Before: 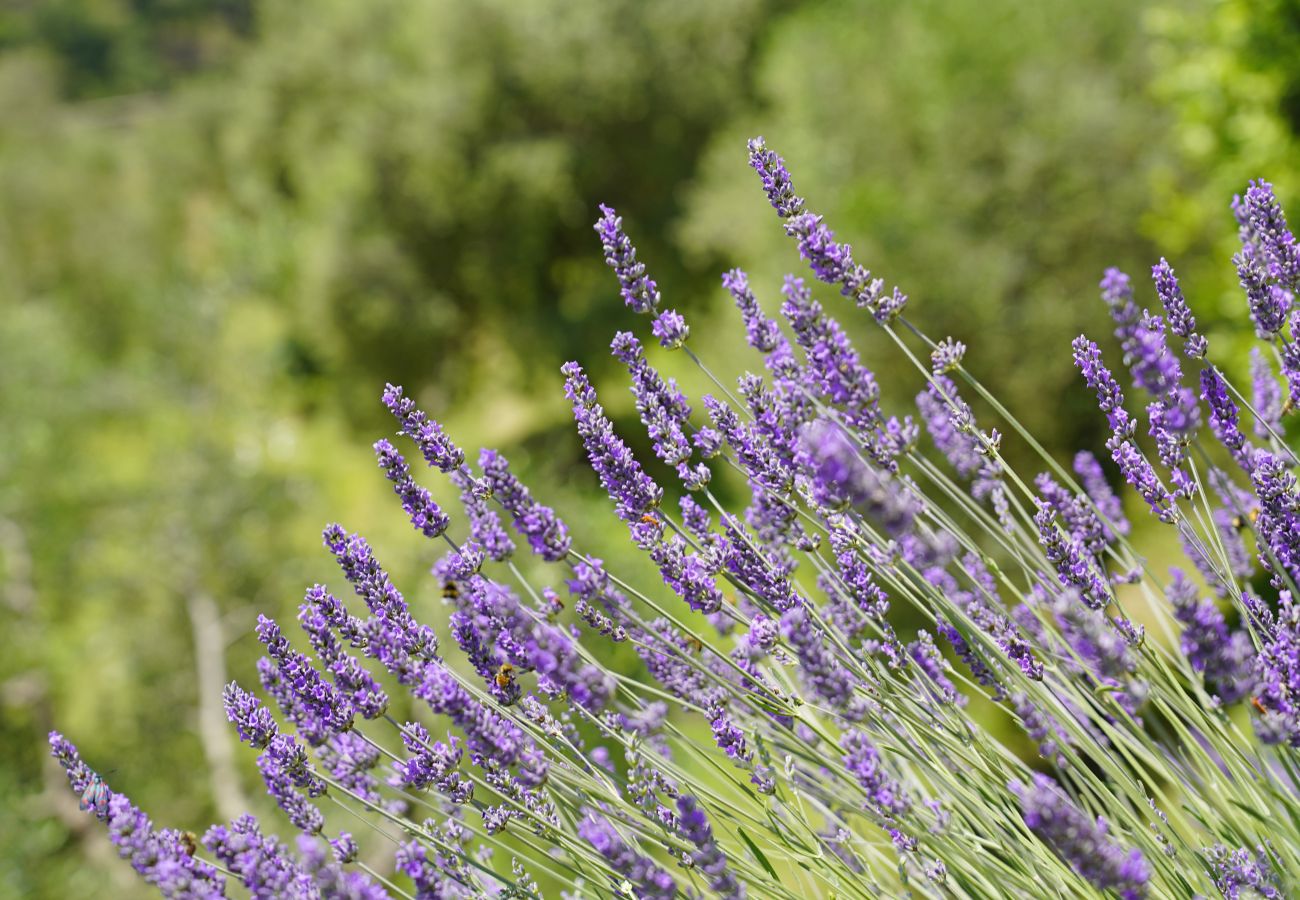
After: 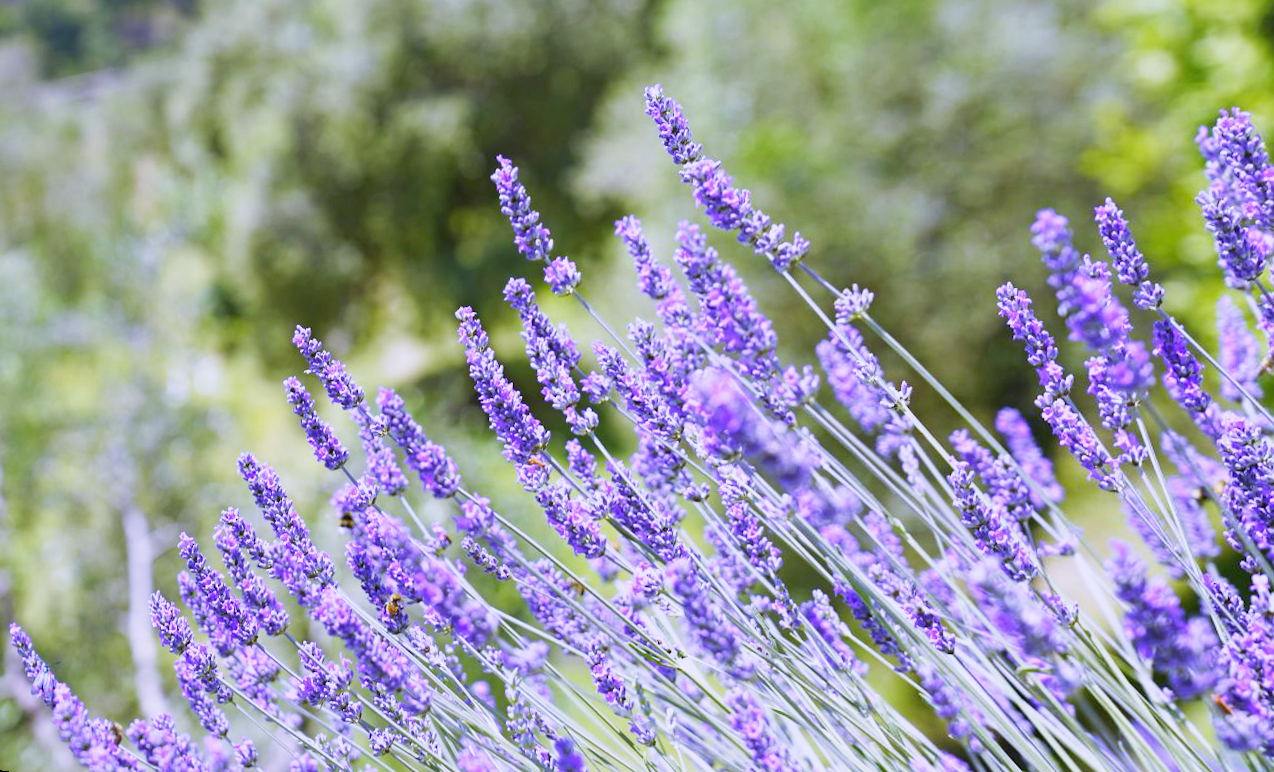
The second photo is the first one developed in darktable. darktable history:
base curve: curves: ch0 [(0, 0) (0.088, 0.125) (0.176, 0.251) (0.354, 0.501) (0.613, 0.749) (1, 0.877)], preserve colors none
rotate and perspective: rotation 1.69°, lens shift (vertical) -0.023, lens shift (horizontal) -0.291, crop left 0.025, crop right 0.988, crop top 0.092, crop bottom 0.842
white balance: red 0.98, blue 1.61
